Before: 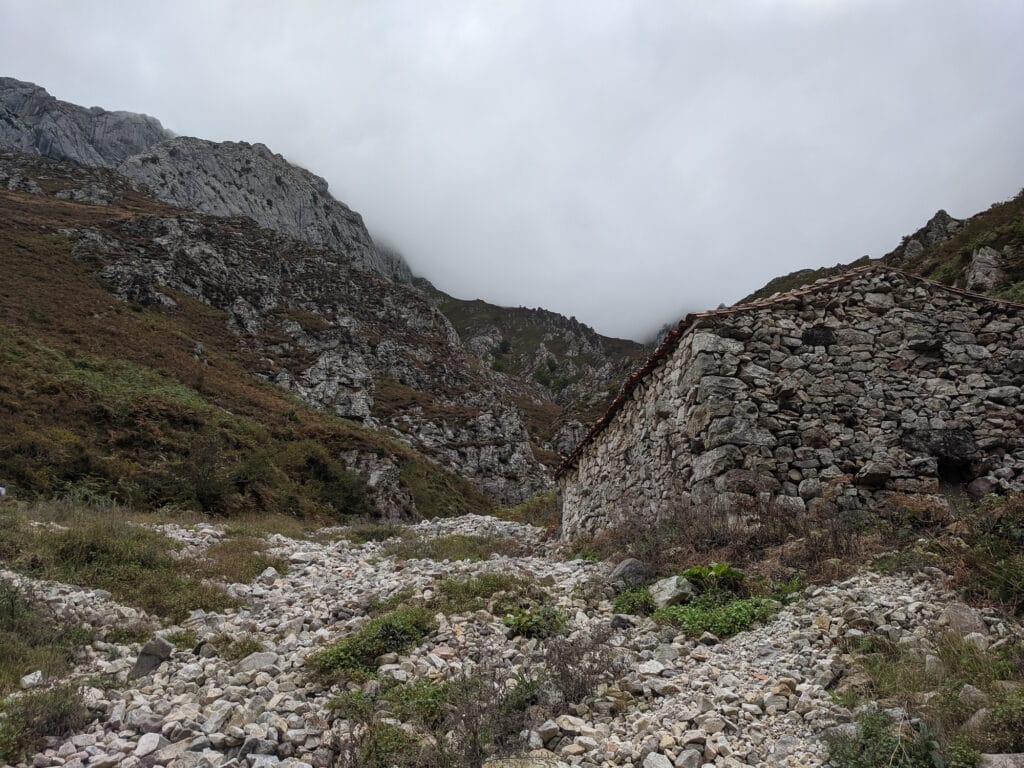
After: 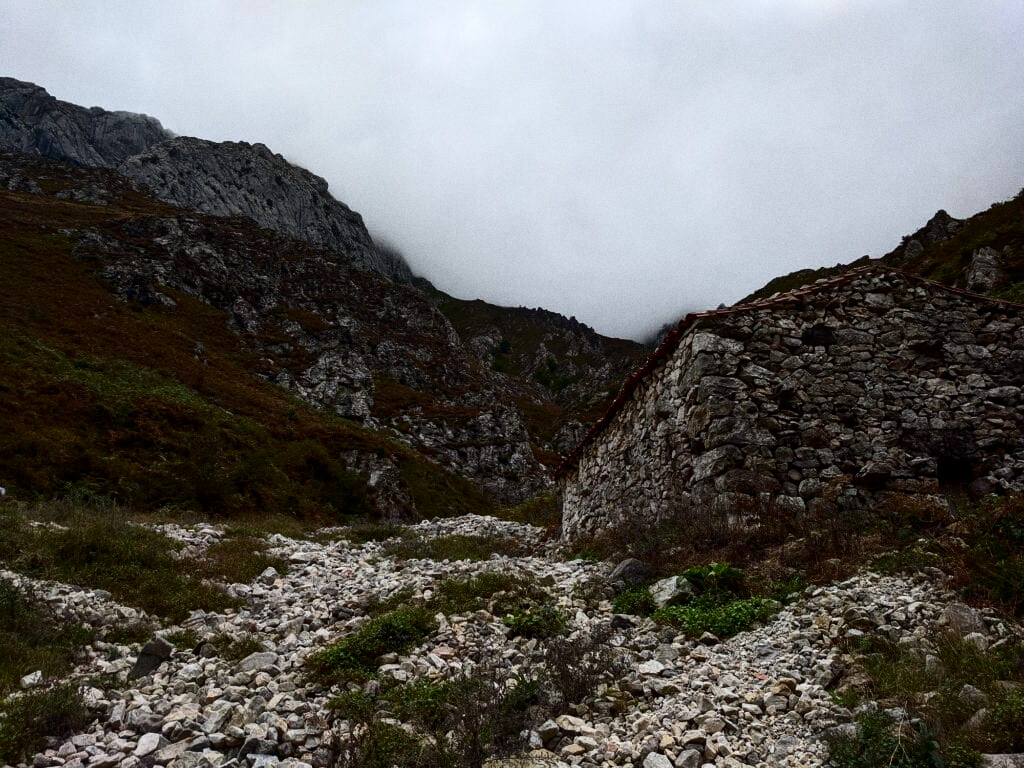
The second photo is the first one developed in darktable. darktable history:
grain: strength 26%
contrast brightness saturation: contrast 0.24, brightness -0.24, saturation 0.14
